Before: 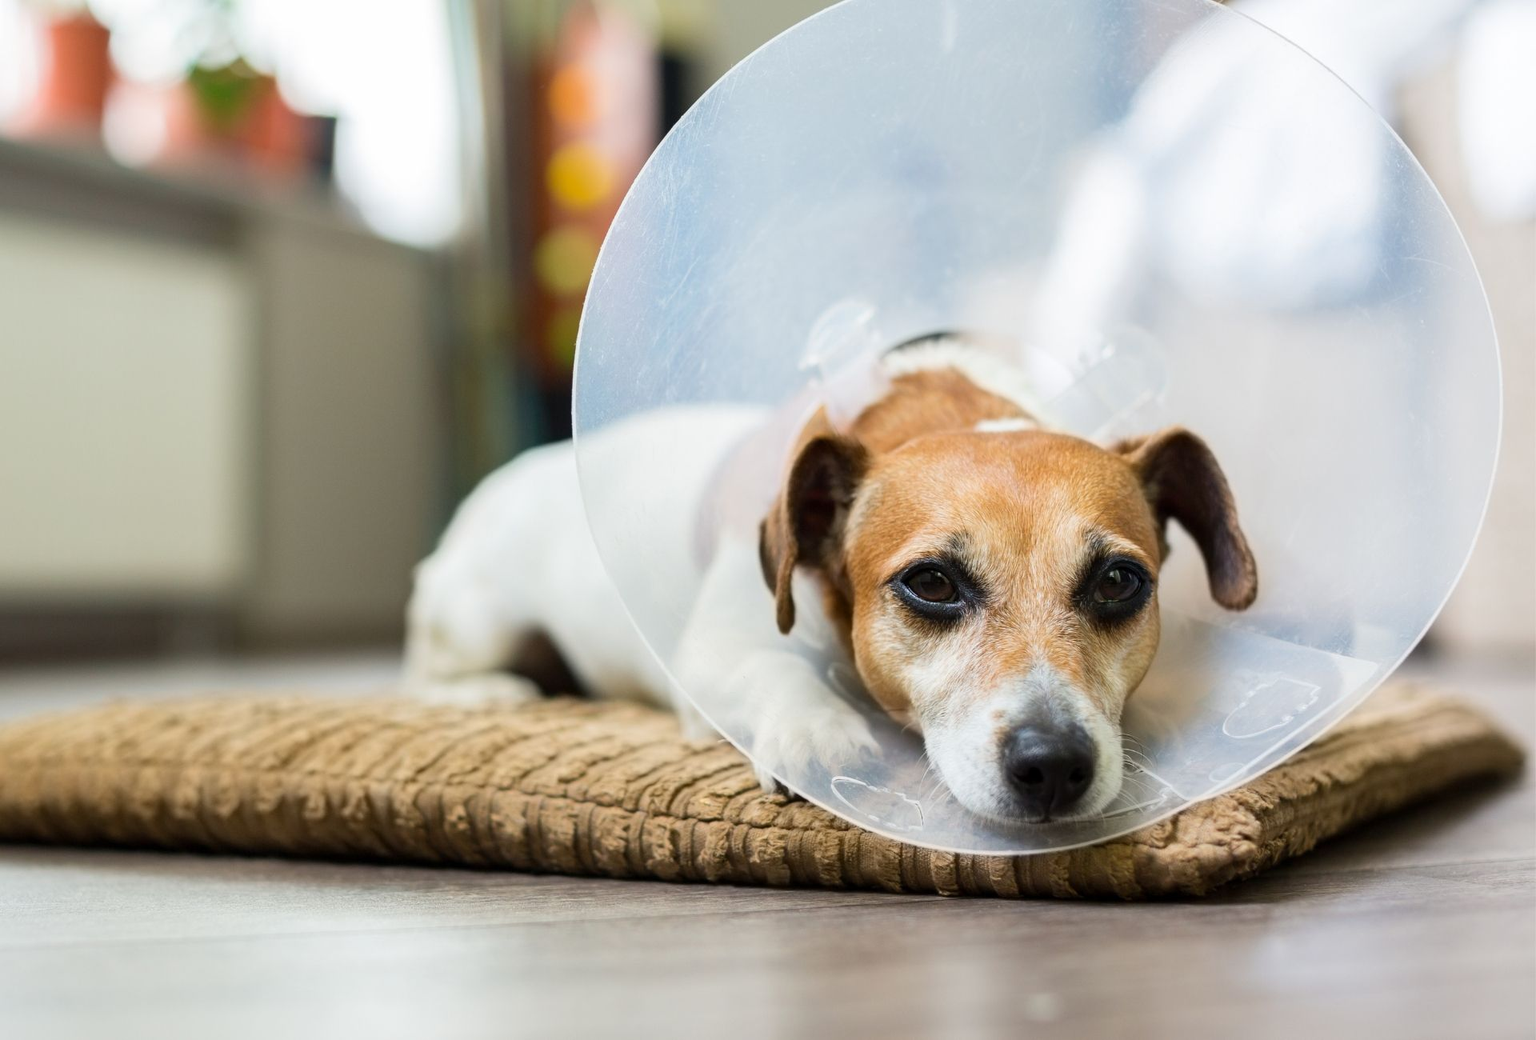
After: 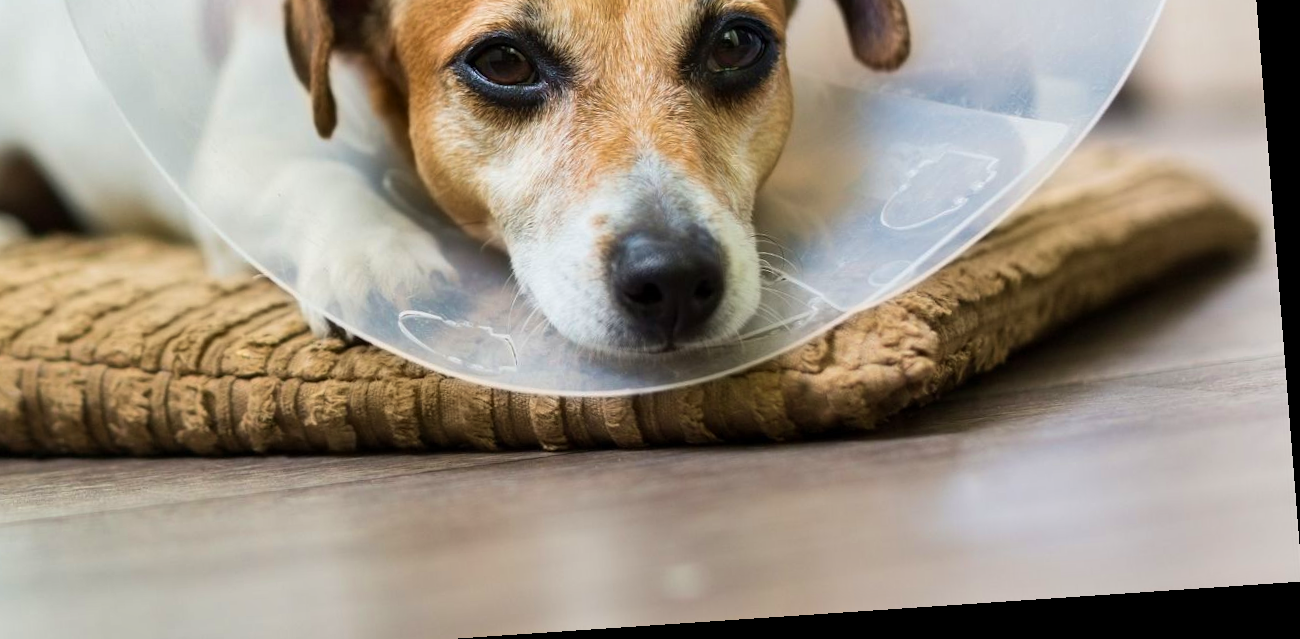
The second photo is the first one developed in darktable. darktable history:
rotate and perspective: rotation -4.2°, shear 0.006, automatic cropping off
shadows and highlights: soften with gaussian
velvia: on, module defaults
crop and rotate: left 35.509%, top 50.238%, bottom 4.934%
